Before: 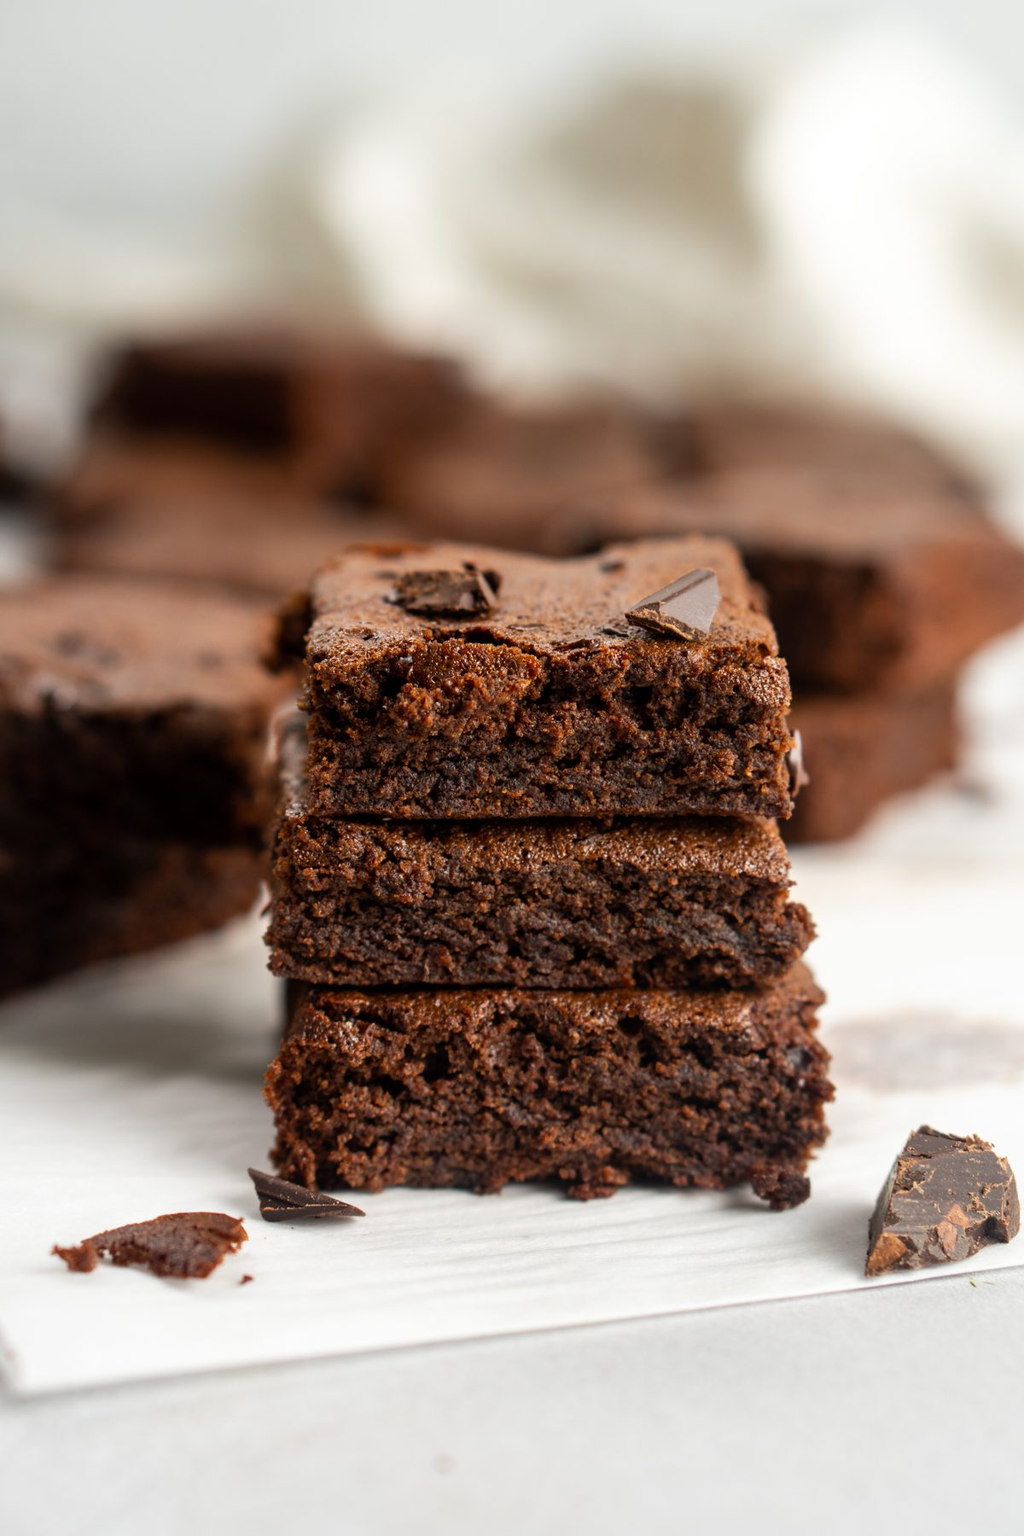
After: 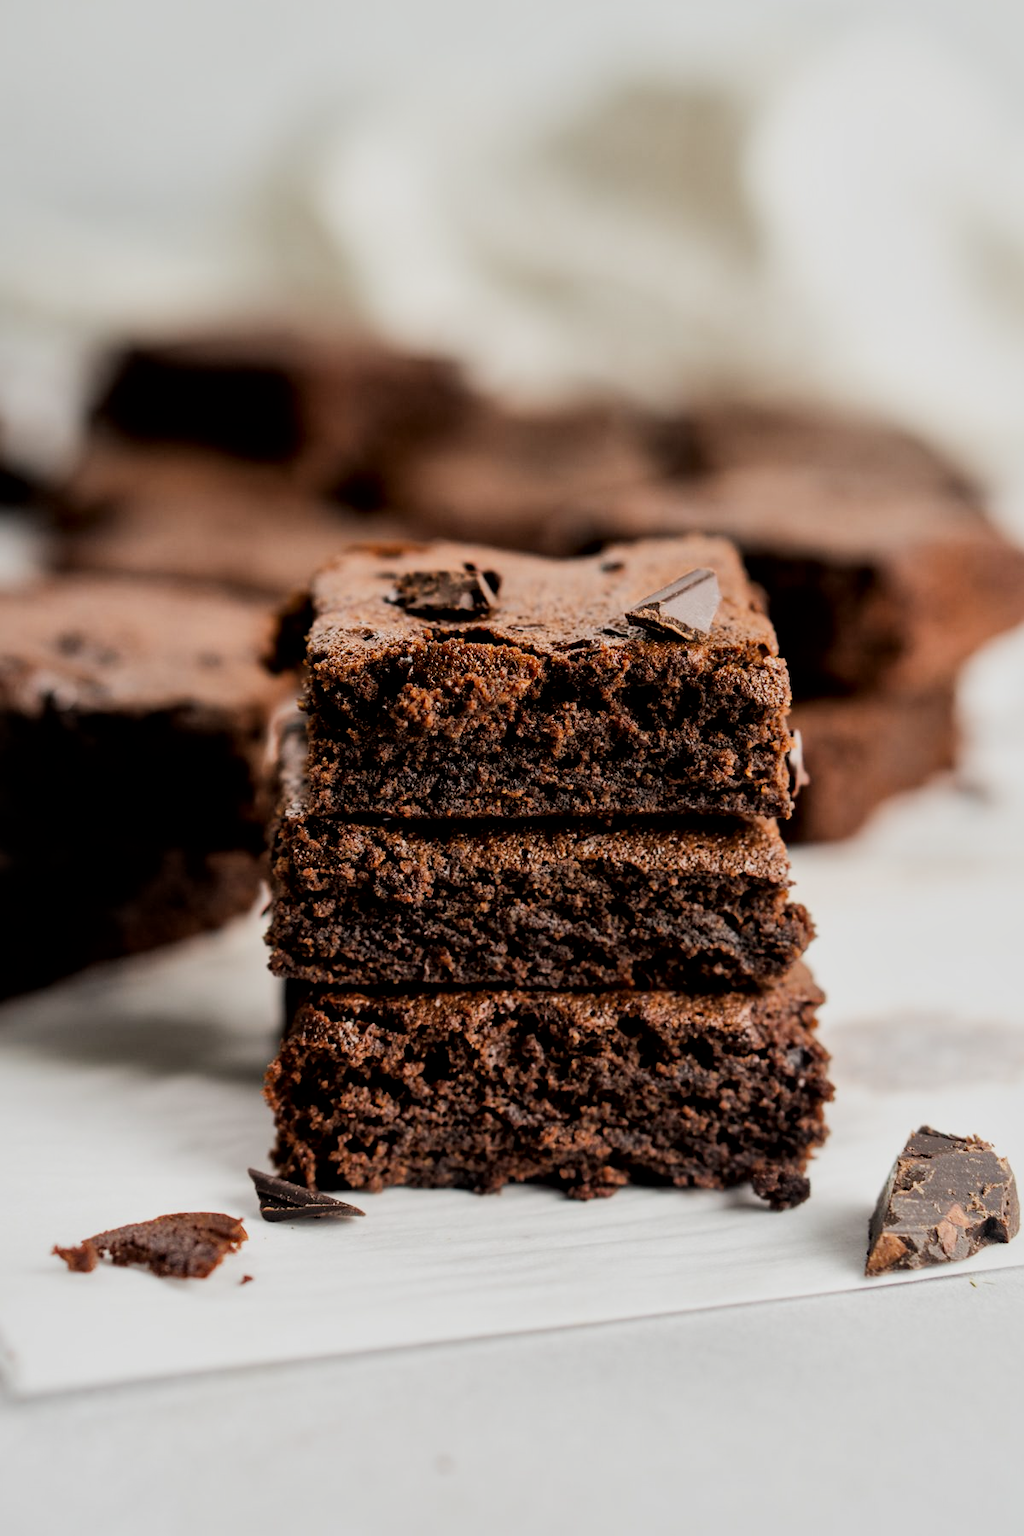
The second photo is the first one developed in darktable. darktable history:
local contrast: mode bilateral grid, contrast 20, coarseness 50, detail 150%, midtone range 0.2
filmic rgb: black relative exposure -7.15 EV, white relative exposure 5.36 EV, hardness 3.02
tone equalizer: -8 EV -0.417 EV, -7 EV -0.389 EV, -6 EV -0.333 EV, -5 EV -0.222 EV, -3 EV 0.222 EV, -2 EV 0.333 EV, -1 EV 0.389 EV, +0 EV 0.417 EV, edges refinement/feathering 500, mask exposure compensation -1.57 EV, preserve details no
